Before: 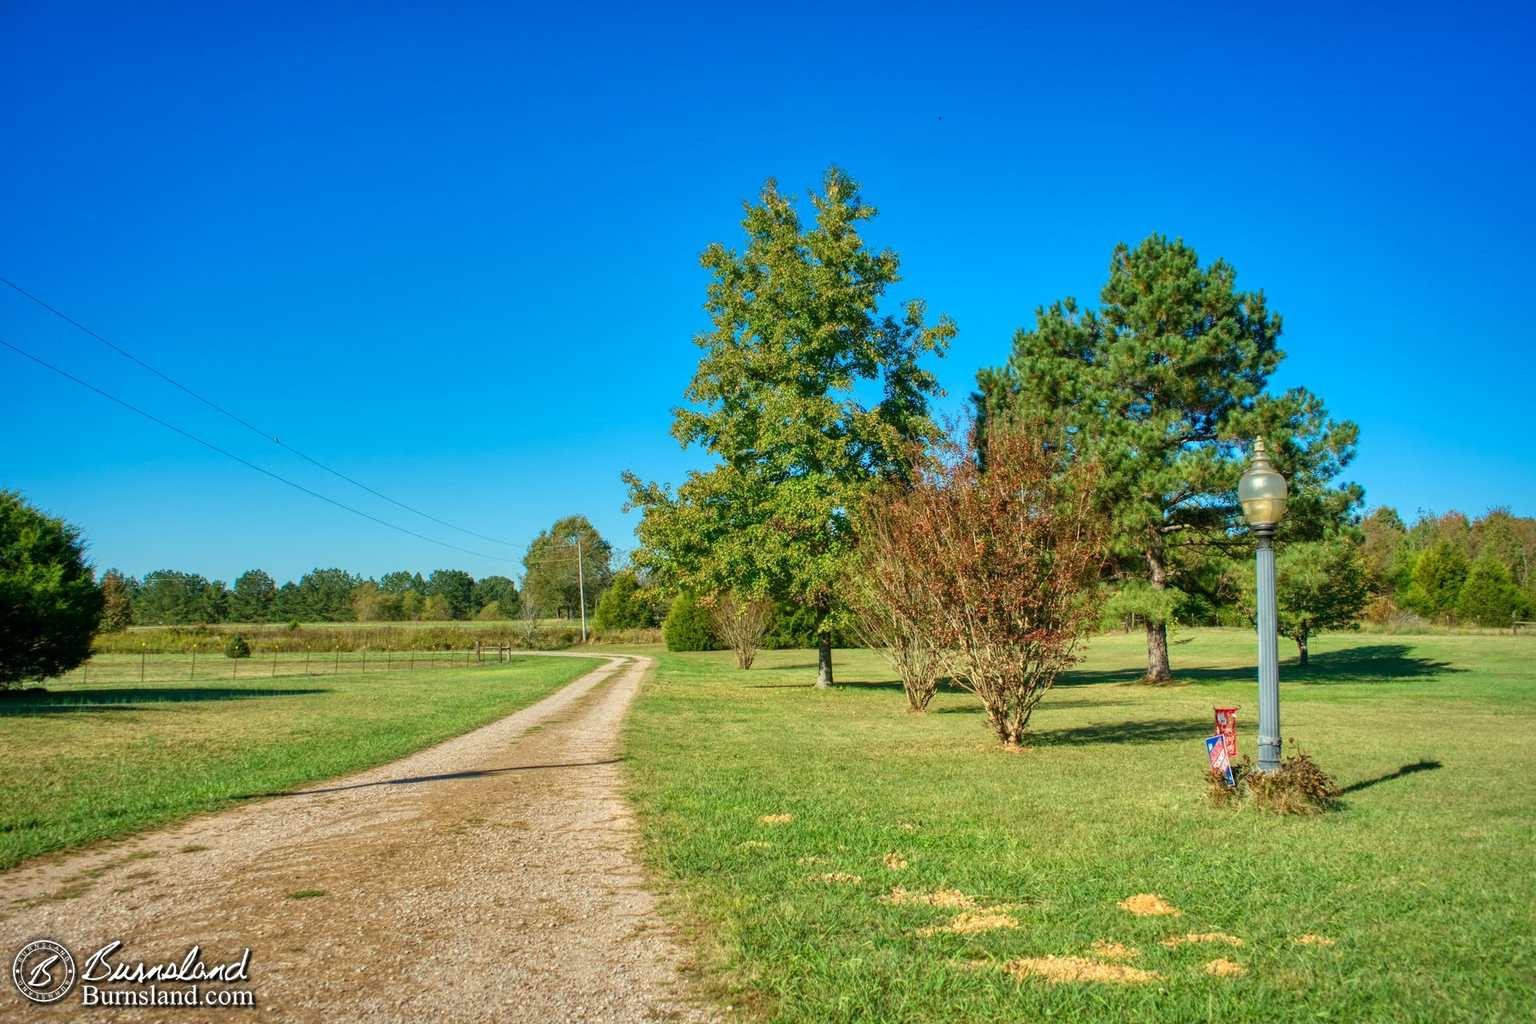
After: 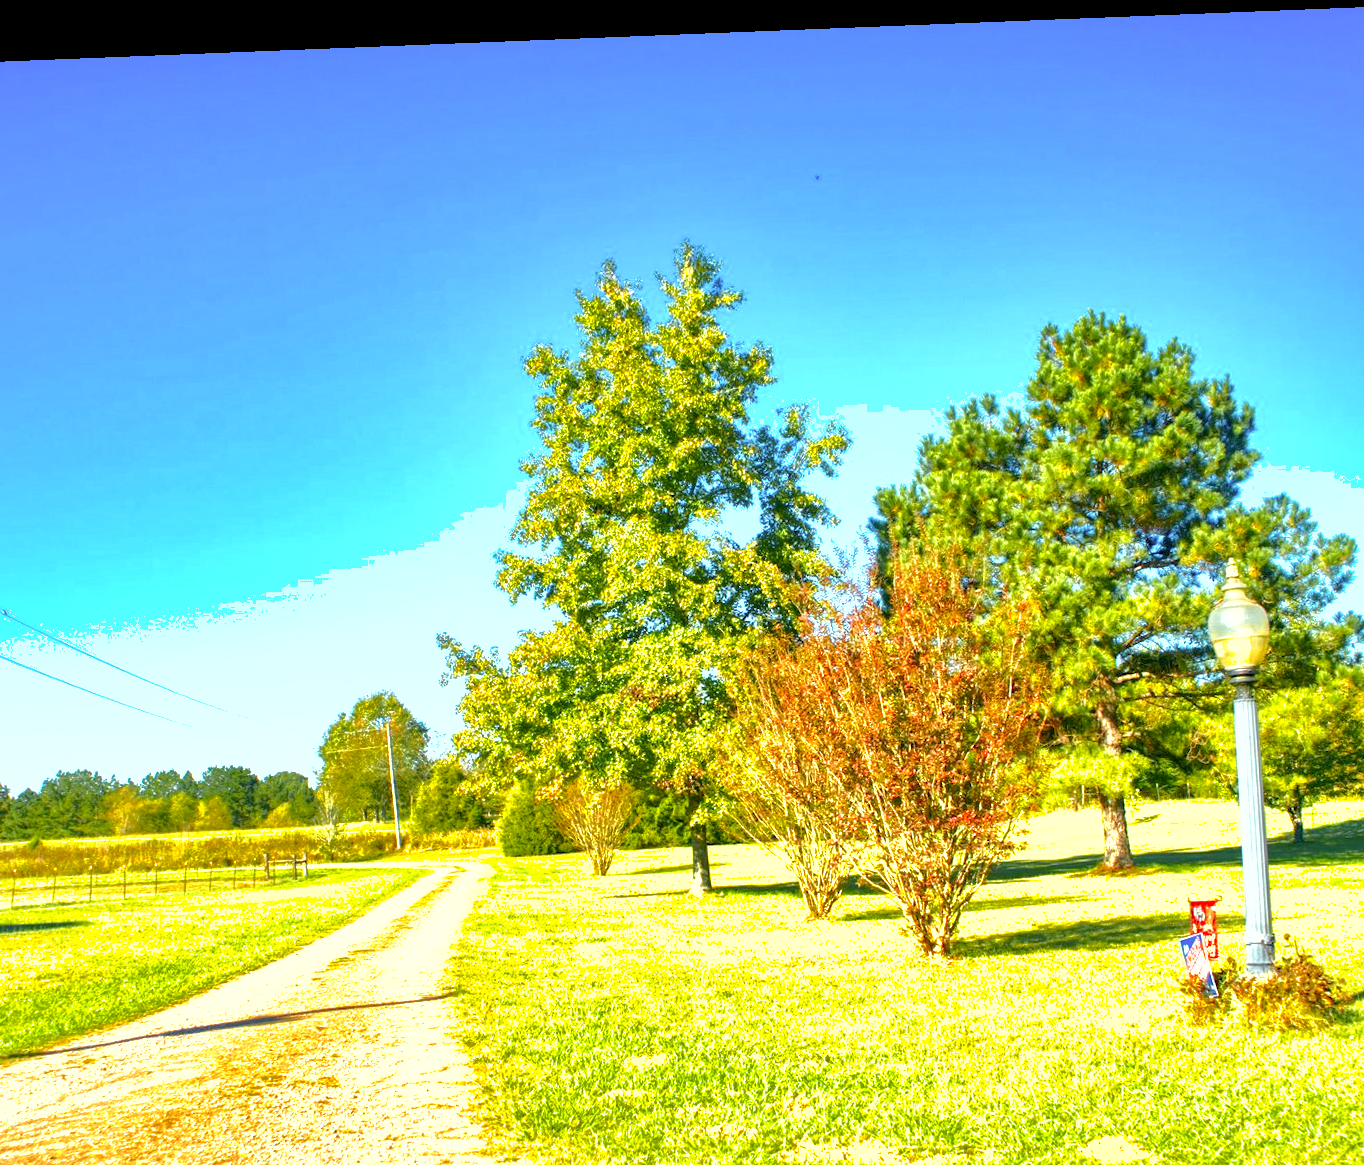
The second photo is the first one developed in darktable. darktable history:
exposure: black level correction 0.001, exposure 1.398 EV, compensate exposure bias true, compensate highlight preservation false
shadows and highlights: on, module defaults
color balance rgb: perceptual saturation grading › global saturation 20%, perceptual saturation grading › highlights -25%, perceptual saturation grading › shadows 25%
color zones: curves: ch0 [(0, 0.511) (0.143, 0.531) (0.286, 0.56) (0.429, 0.5) (0.571, 0.5) (0.714, 0.5) (0.857, 0.5) (1, 0.5)]; ch1 [(0, 0.525) (0.143, 0.705) (0.286, 0.715) (0.429, 0.35) (0.571, 0.35) (0.714, 0.35) (0.857, 0.4) (1, 0.4)]; ch2 [(0, 0.572) (0.143, 0.512) (0.286, 0.473) (0.429, 0.45) (0.571, 0.5) (0.714, 0.5) (0.857, 0.518) (1, 0.518)]
rotate and perspective: rotation -2.29°, automatic cropping off
crop: left 18.479%, right 12.2%, bottom 13.971%
